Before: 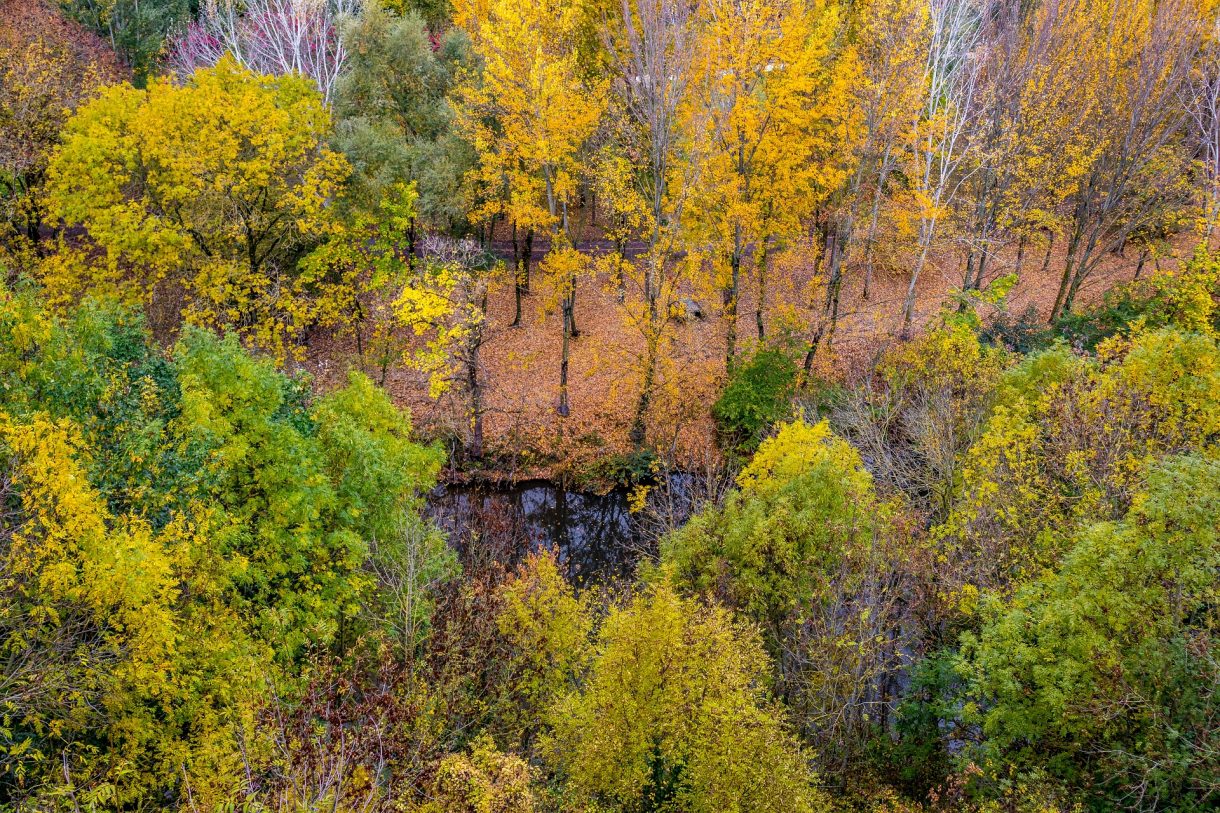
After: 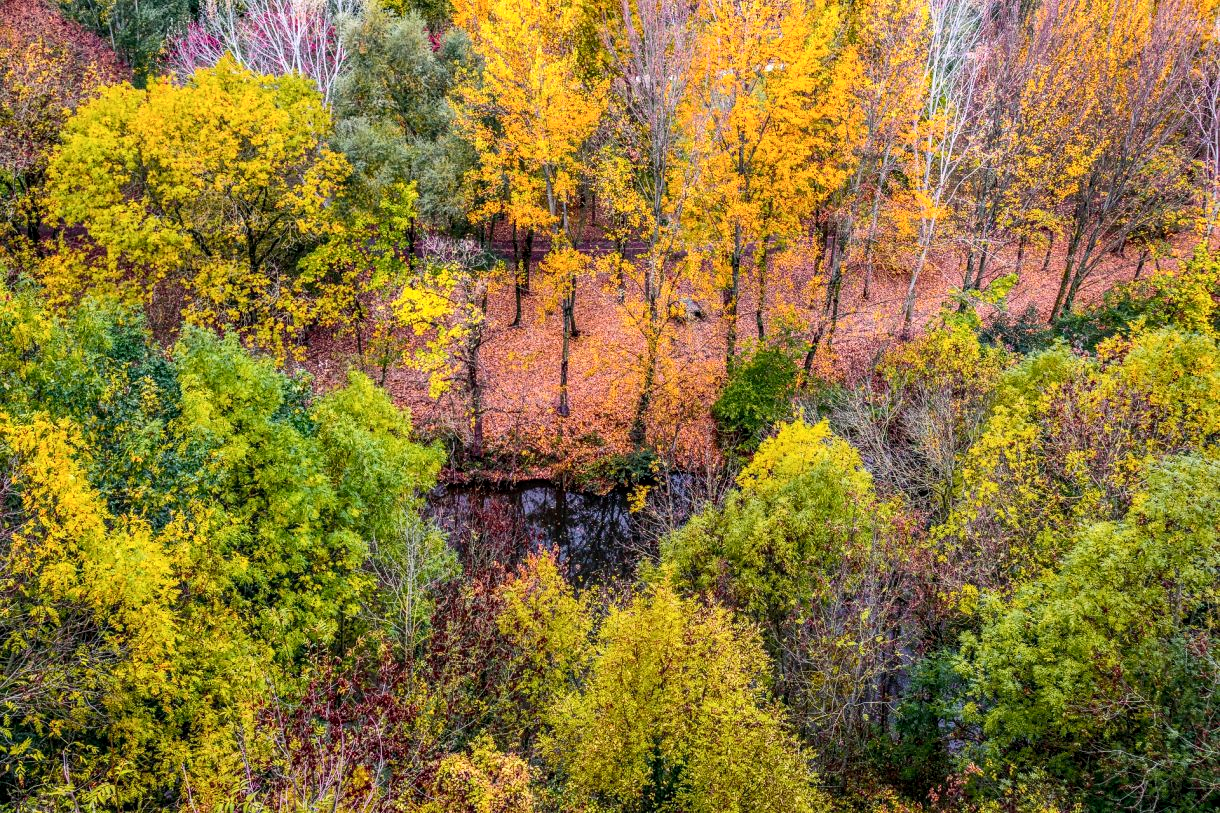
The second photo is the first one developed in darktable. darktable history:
local contrast: on, module defaults
exposure: black level correction 0.001, exposure 0.14 EV, compensate highlight preservation false
tone curve: curves: ch0 [(0, 0.023) (0.217, 0.19) (0.754, 0.801) (1, 0.977)]; ch1 [(0, 0) (0.392, 0.398) (0.5, 0.5) (0.521, 0.529) (0.56, 0.592) (1, 1)]; ch2 [(0, 0) (0.5, 0.5) (0.579, 0.561) (0.65, 0.657) (1, 1)], color space Lab, independent channels, preserve colors none
